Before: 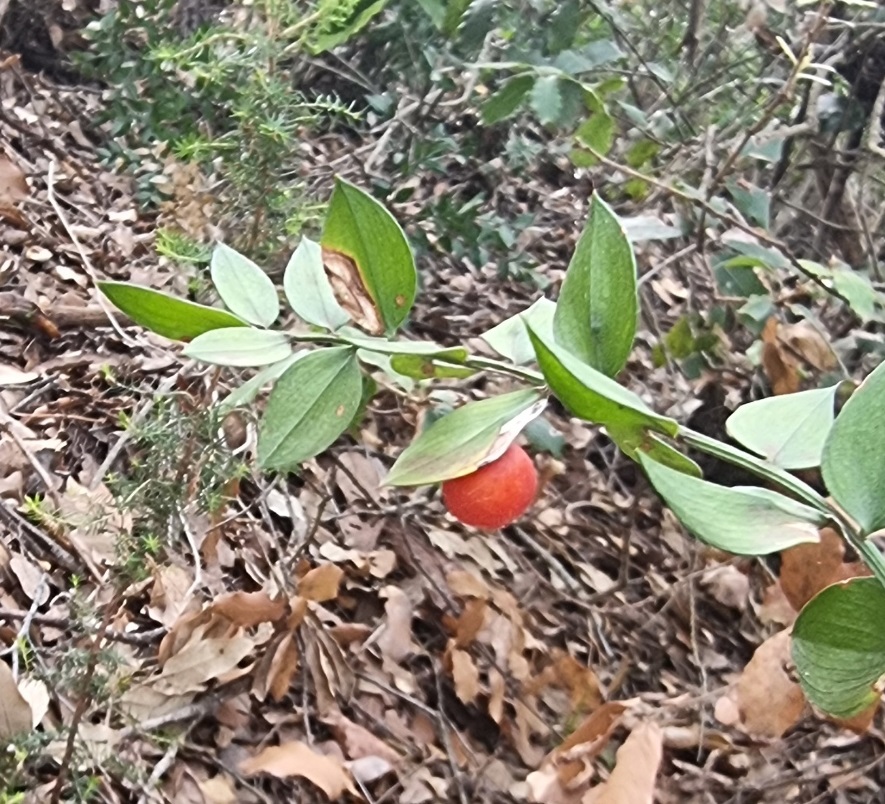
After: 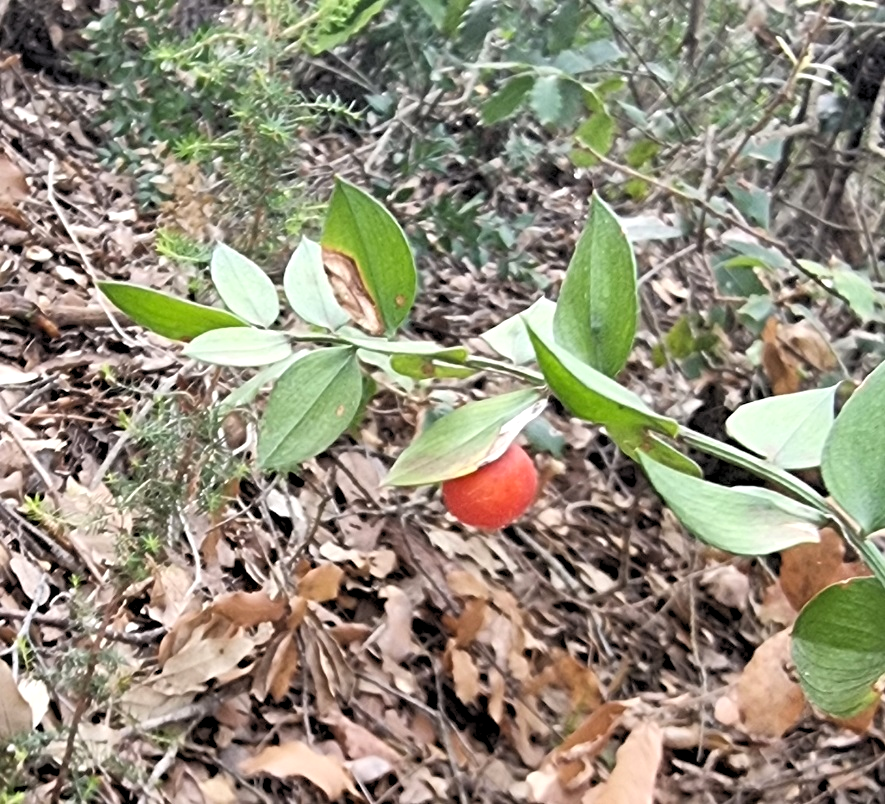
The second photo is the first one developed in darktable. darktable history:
rgb levels: levels [[0.013, 0.434, 0.89], [0, 0.5, 1], [0, 0.5, 1]]
